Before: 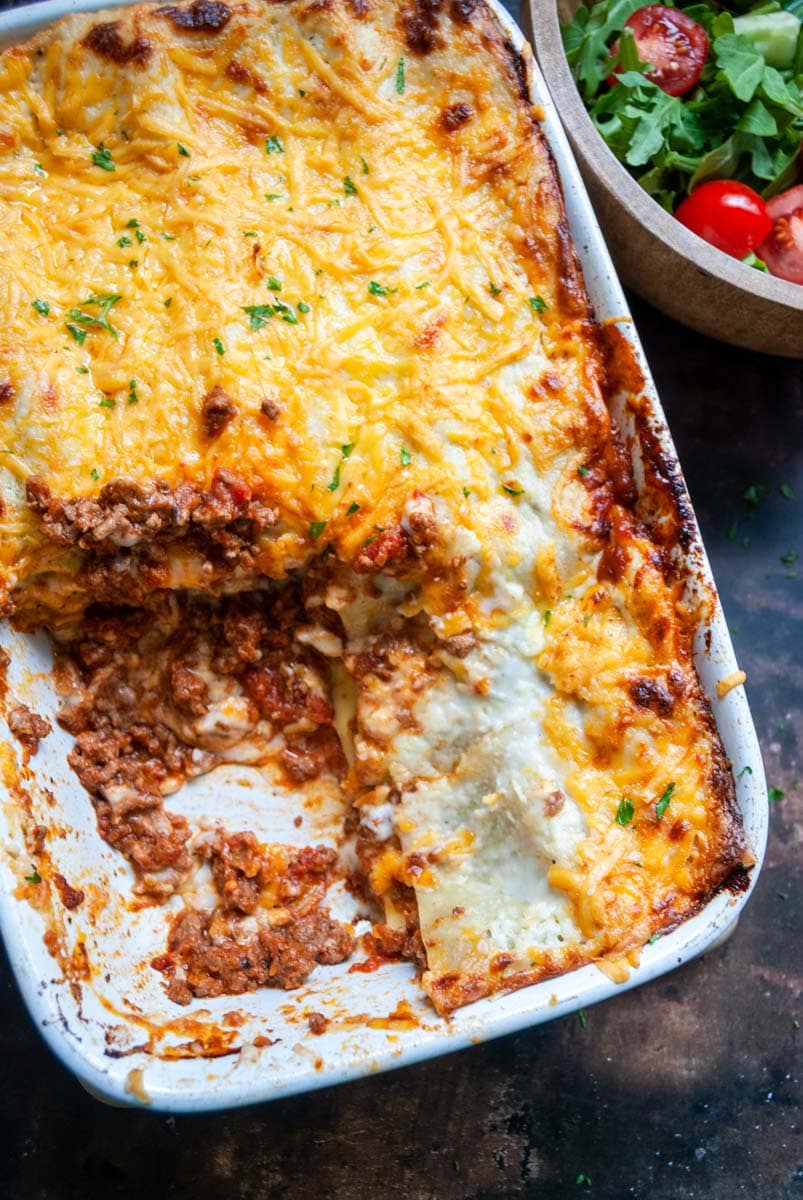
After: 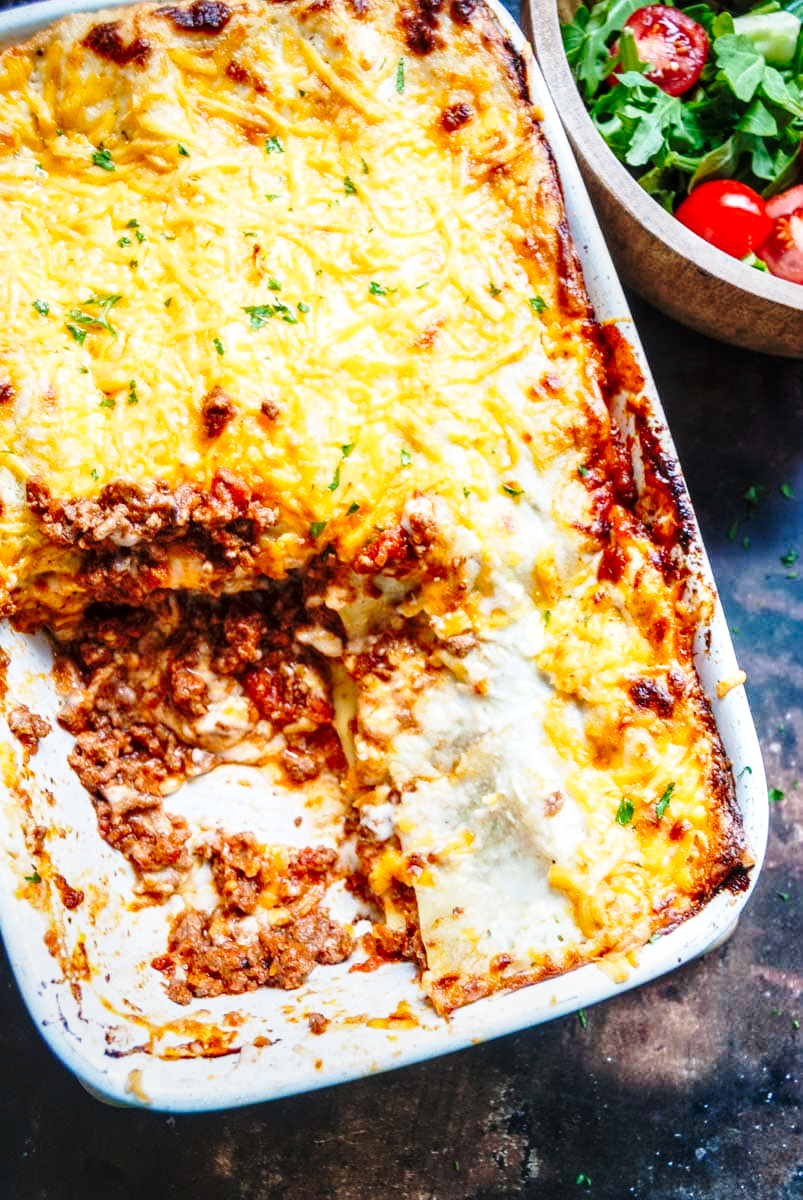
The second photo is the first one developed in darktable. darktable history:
base curve: curves: ch0 [(0, 0) (0.032, 0.037) (0.105, 0.228) (0.435, 0.76) (0.856, 0.983) (1, 1)], preserve colors none
local contrast: on, module defaults
